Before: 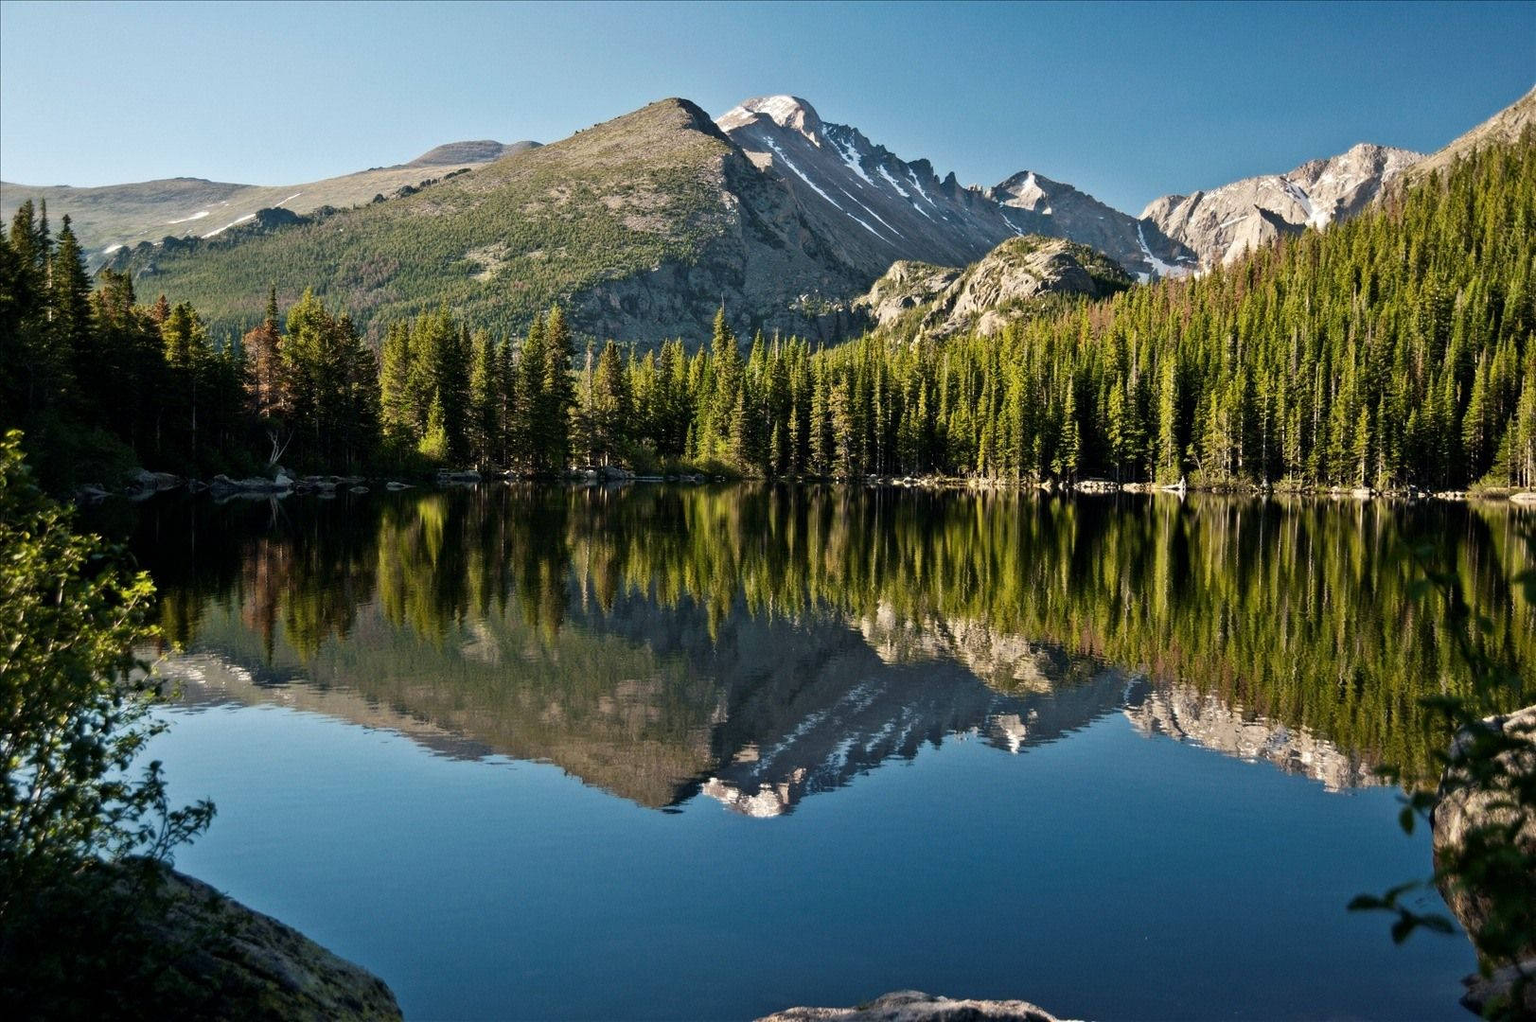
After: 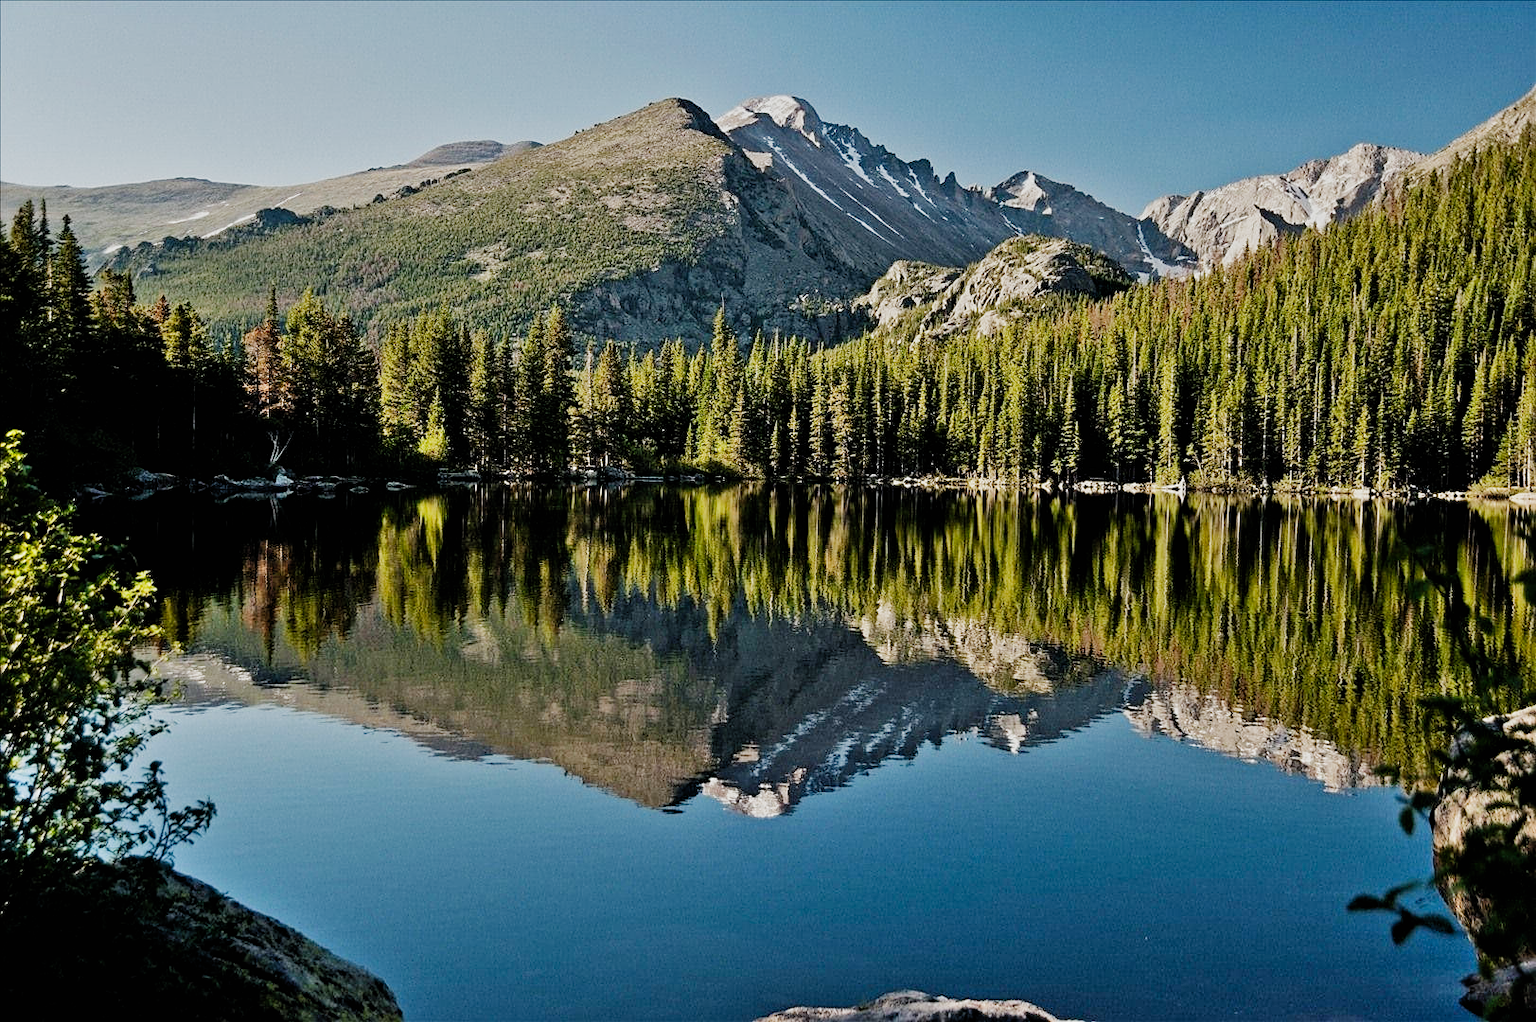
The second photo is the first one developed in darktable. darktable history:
shadows and highlights: white point adjustment 0.033, soften with gaussian
exposure: black level correction 0.001, compensate highlight preservation false
filmic rgb: black relative exposure -8.03 EV, white relative exposure 4.03 EV, threshold 2.96 EV, hardness 4.15, add noise in highlights 0.001, preserve chrominance no, color science v3 (2019), use custom middle-gray values true, iterations of high-quality reconstruction 0, contrast in highlights soft, enable highlight reconstruction true
levels: mode automatic, levels [0, 0.394, 0.787]
sharpen: on, module defaults
